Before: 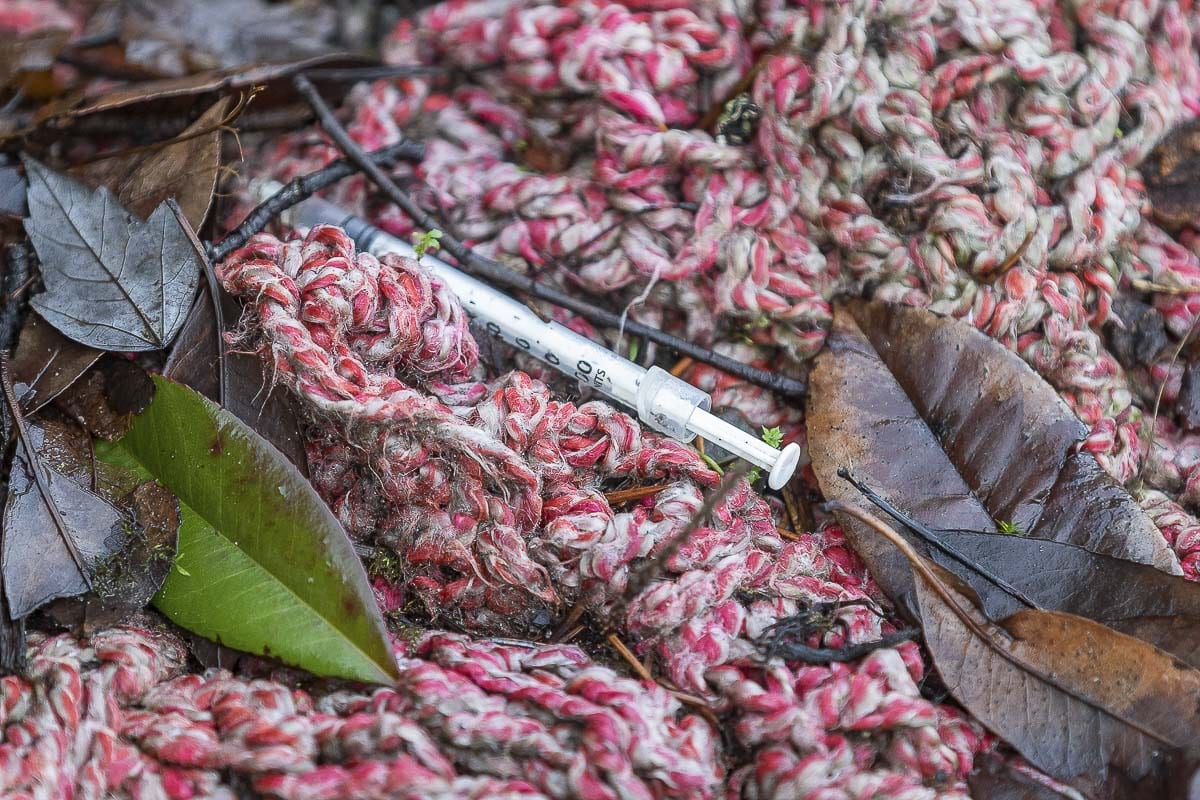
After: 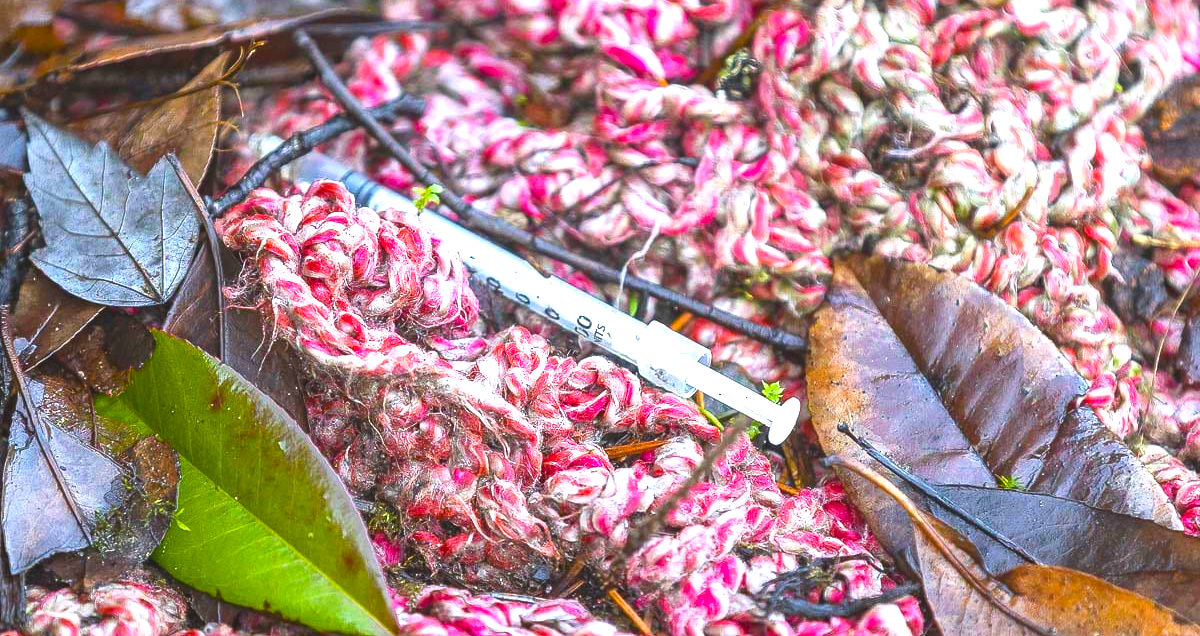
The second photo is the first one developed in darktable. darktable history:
crop and rotate: top 5.655%, bottom 14.834%
exposure: black level correction -0.006, exposure 1 EV, compensate exposure bias true, compensate highlight preservation false
color balance rgb: perceptual saturation grading › global saturation 30.295%, global vibrance 50.306%
